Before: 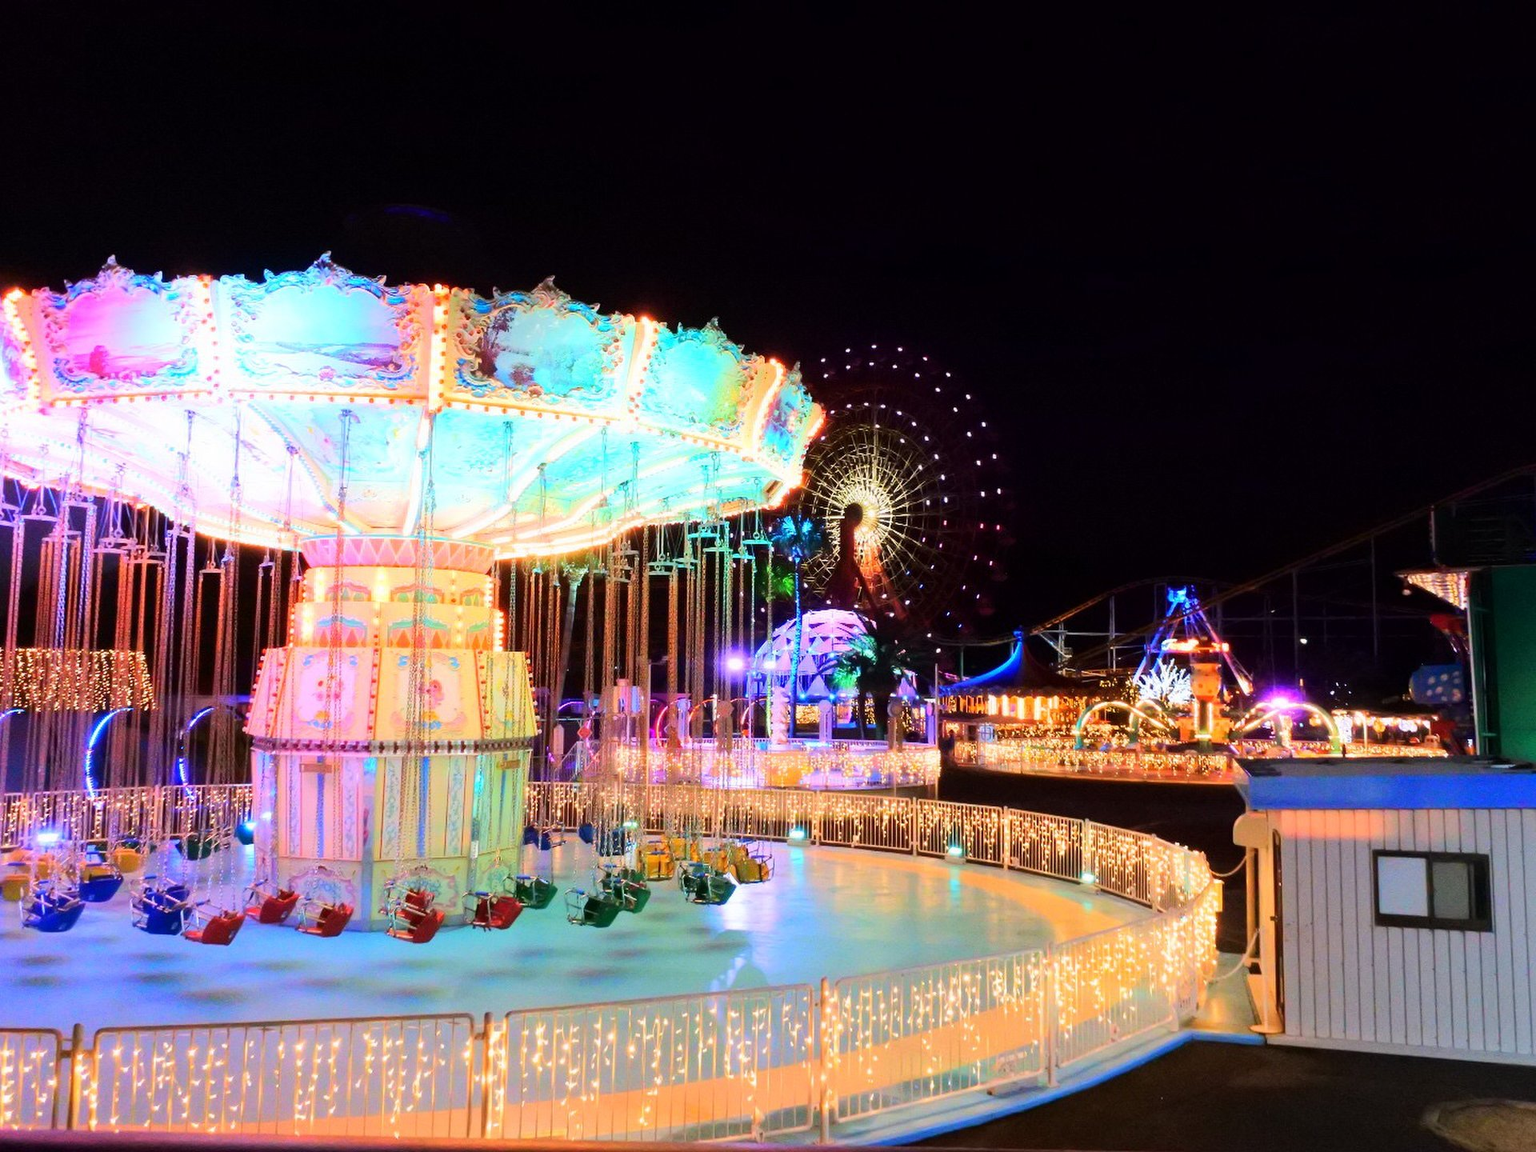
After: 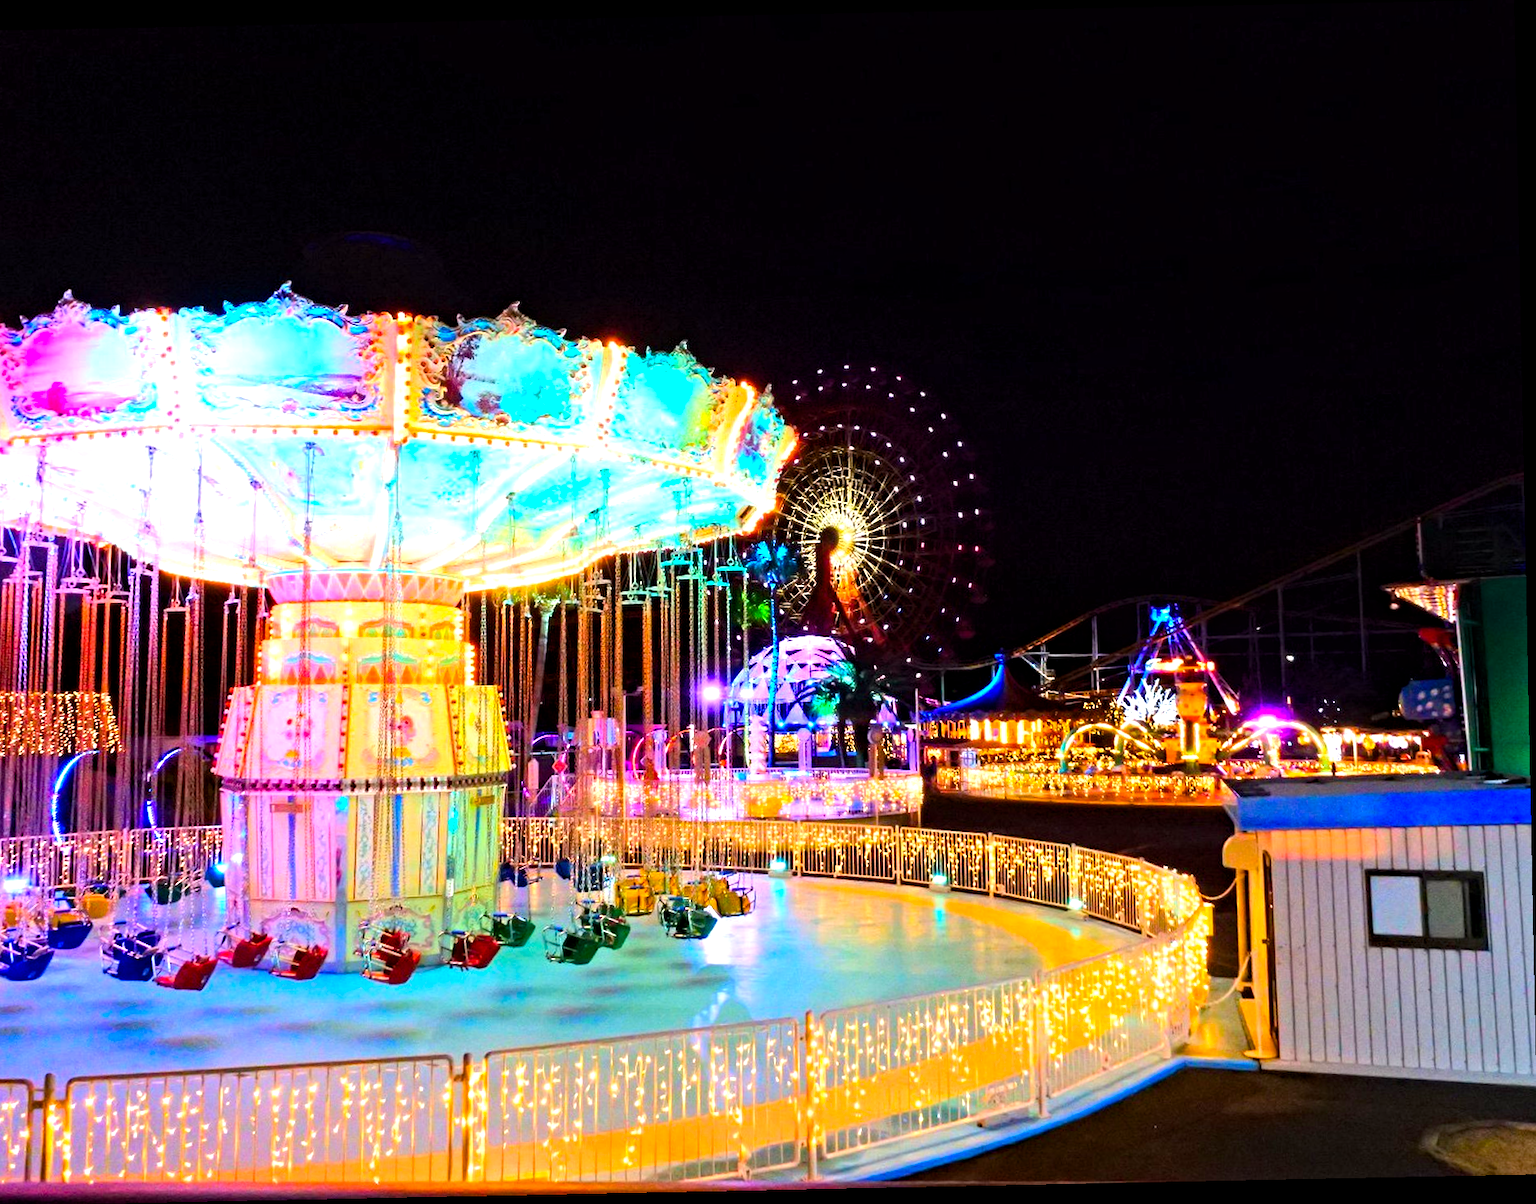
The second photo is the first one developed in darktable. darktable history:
rotate and perspective: rotation -1.17°, automatic cropping off
crop and rotate: left 3.238%
color balance rgb: perceptual saturation grading › global saturation 36%, perceptual brilliance grading › global brilliance 10%, global vibrance 20%
contrast equalizer: y [[0.5, 0.501, 0.525, 0.597, 0.58, 0.514], [0.5 ×6], [0.5 ×6], [0 ×6], [0 ×6]]
